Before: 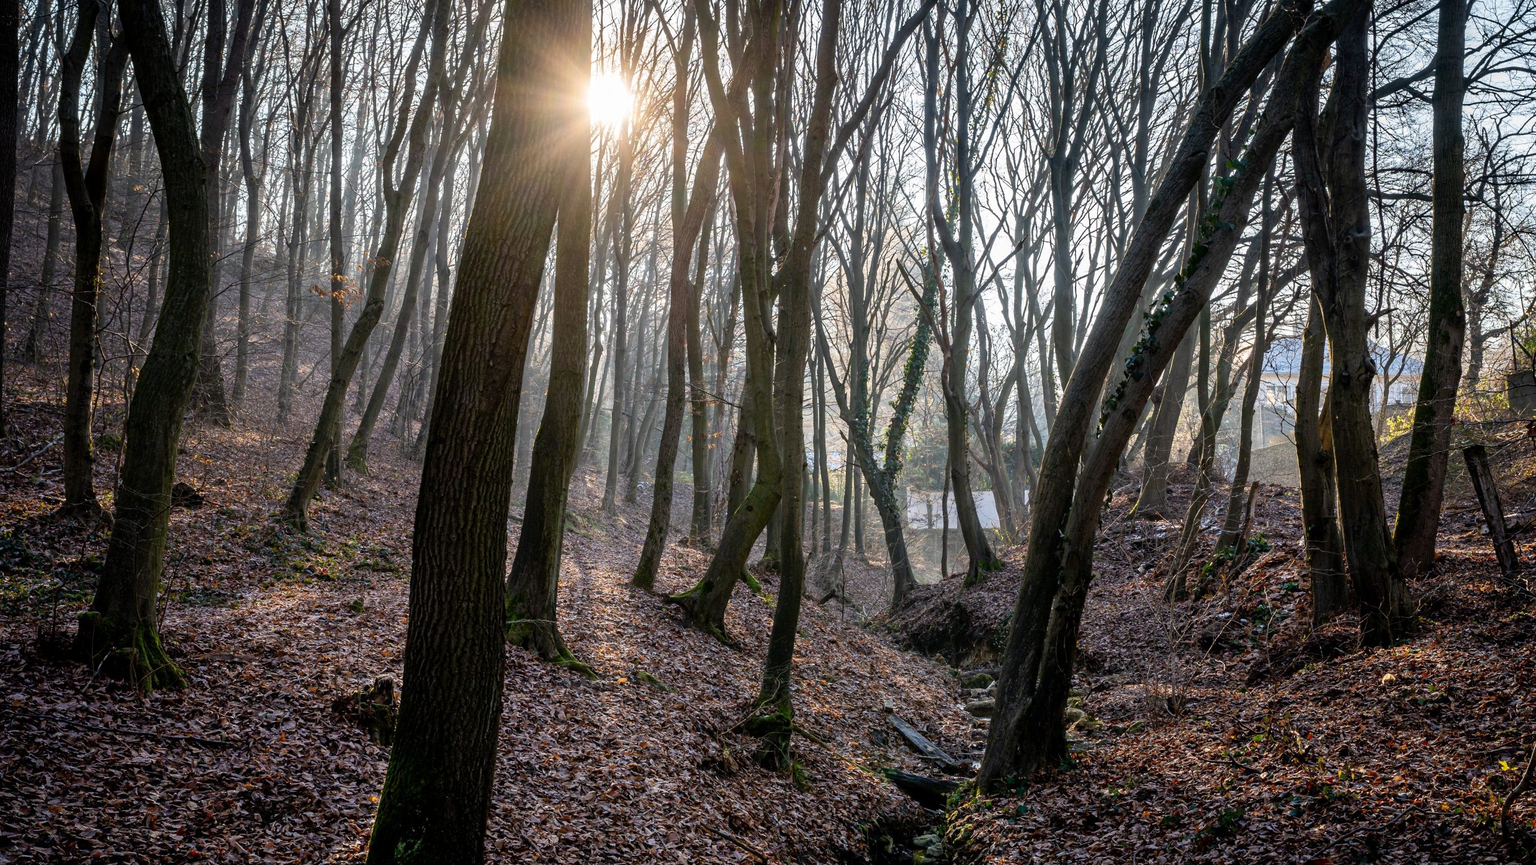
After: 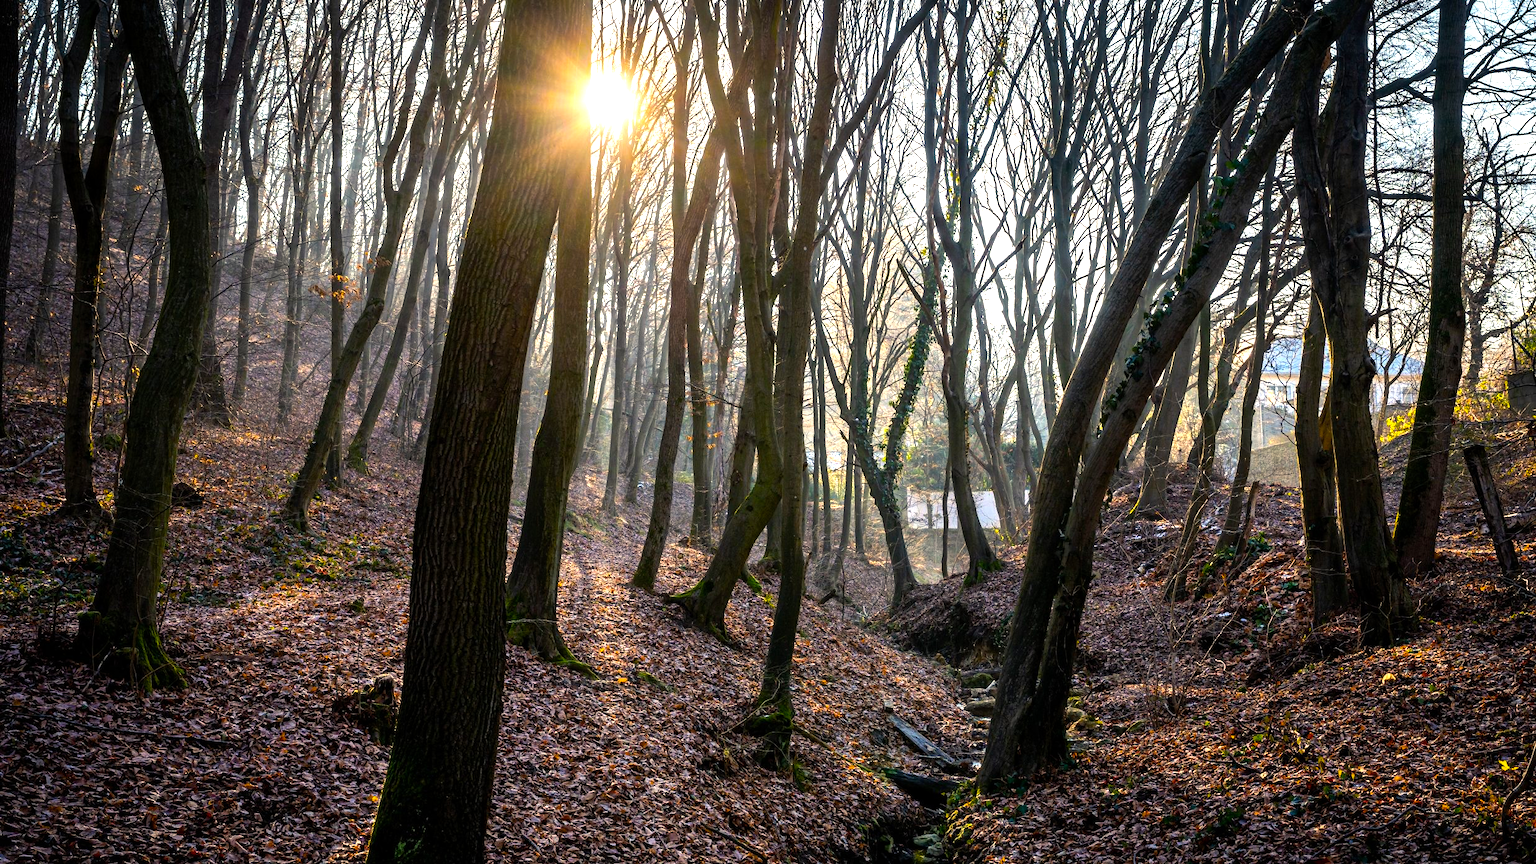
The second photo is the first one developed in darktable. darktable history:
color balance rgb: highlights gain › chroma 2.975%, highlights gain › hue 77.9°, linear chroma grading › shadows -29.621%, linear chroma grading › global chroma 34.934%, perceptual saturation grading › global saturation 29.791%, perceptual brilliance grading › global brilliance -4.966%, perceptual brilliance grading › highlights 24.276%, perceptual brilliance grading › mid-tones 6.969%, perceptual brilliance grading › shadows -5.003%
